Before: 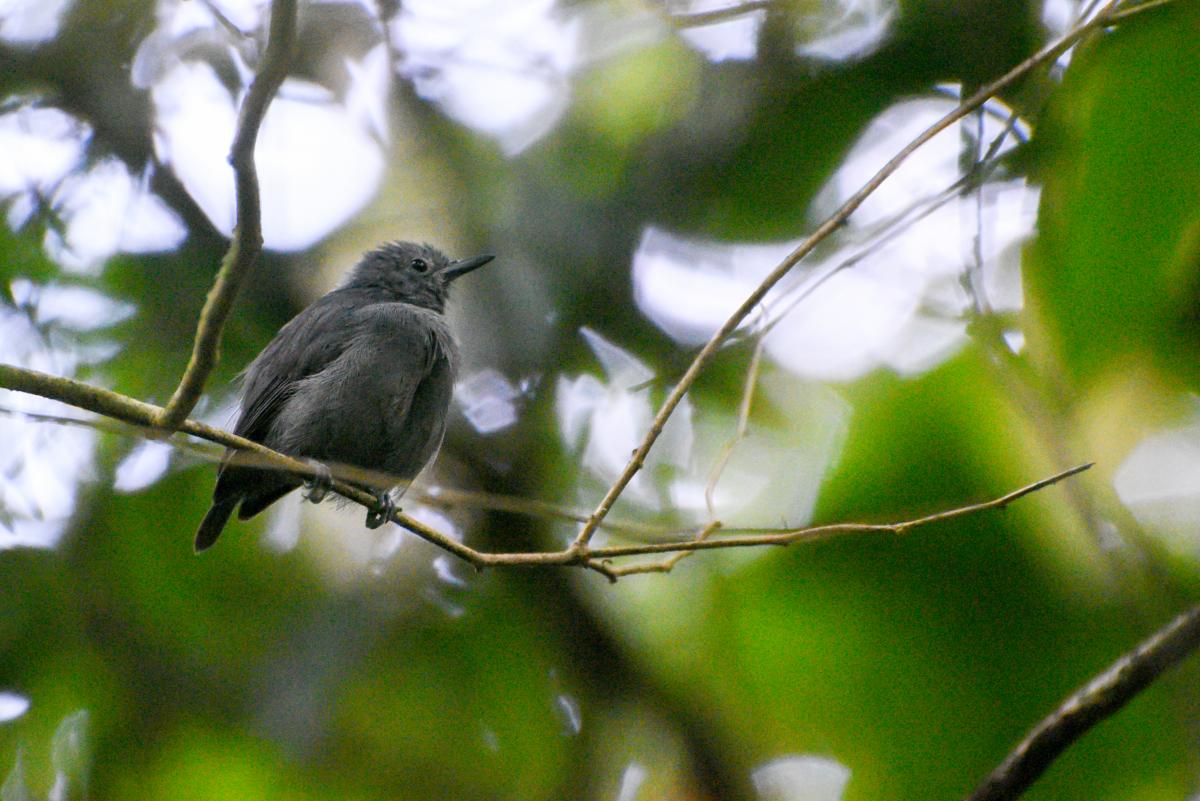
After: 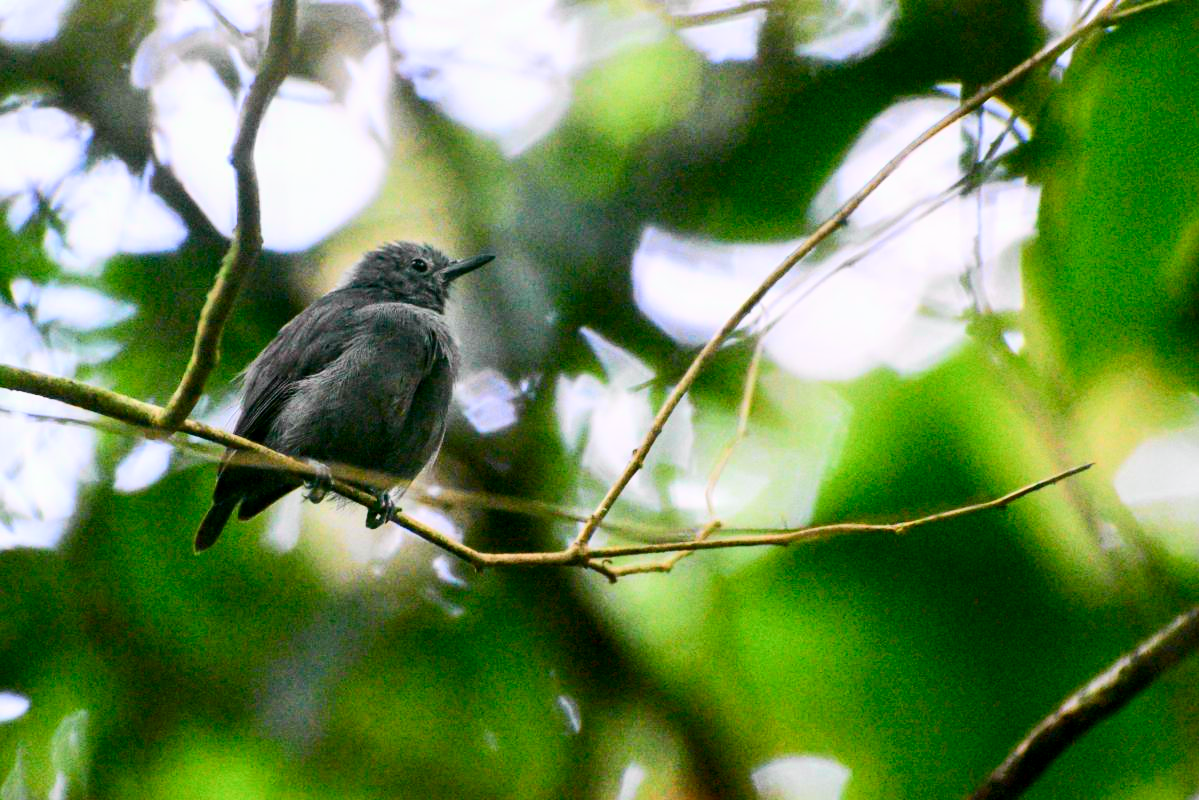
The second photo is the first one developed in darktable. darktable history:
base curve: preserve colors none
local contrast: highlights 100%, shadows 100%, detail 120%, midtone range 0.2
tone curve: curves: ch0 [(0, 0.003) (0.044, 0.032) (0.12, 0.089) (0.197, 0.168) (0.281, 0.273) (0.468, 0.548) (0.588, 0.71) (0.701, 0.815) (0.86, 0.922) (1, 0.982)]; ch1 [(0, 0) (0.247, 0.215) (0.433, 0.382) (0.466, 0.426) (0.493, 0.481) (0.501, 0.5) (0.517, 0.524) (0.557, 0.582) (0.598, 0.651) (0.671, 0.735) (0.796, 0.85) (1, 1)]; ch2 [(0, 0) (0.249, 0.216) (0.357, 0.317) (0.448, 0.432) (0.478, 0.492) (0.498, 0.499) (0.517, 0.53) (0.537, 0.57) (0.569, 0.623) (0.61, 0.663) (0.706, 0.75) (0.808, 0.809) (0.991, 0.968)], color space Lab, independent channels, preserve colors none
